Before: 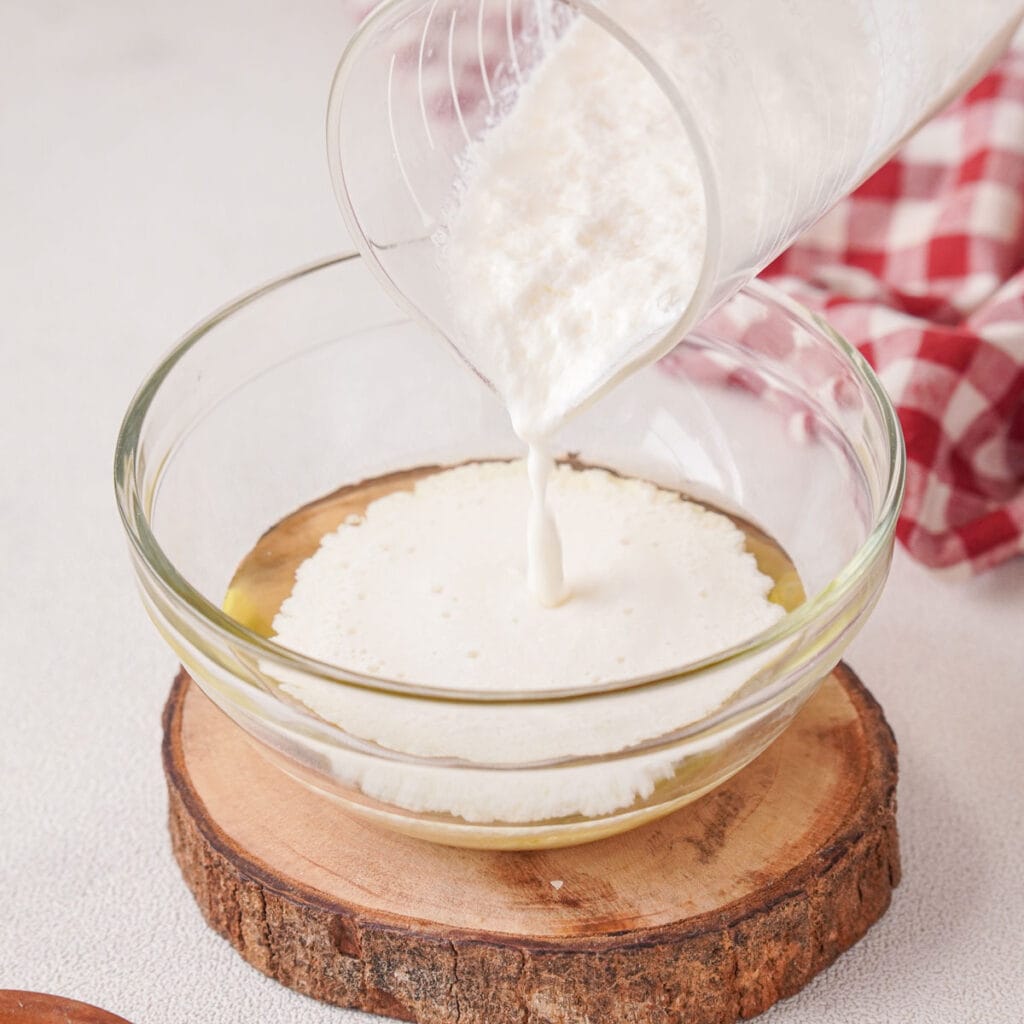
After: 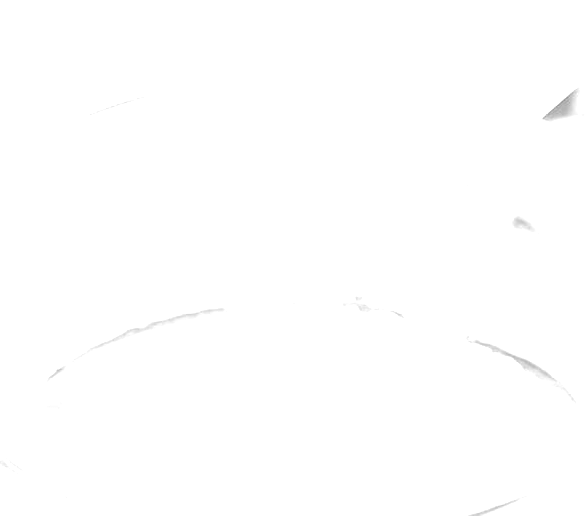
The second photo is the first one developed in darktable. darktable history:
rgb levels: levels [[0.013, 0.434, 0.89], [0, 0.5, 1], [0, 0.5, 1]]
exposure: black level correction 0.001, exposure 2 EV, compensate highlight preservation false
monochrome: a 30.25, b 92.03
crop: left 20.932%, top 15.471%, right 21.848%, bottom 34.081%
